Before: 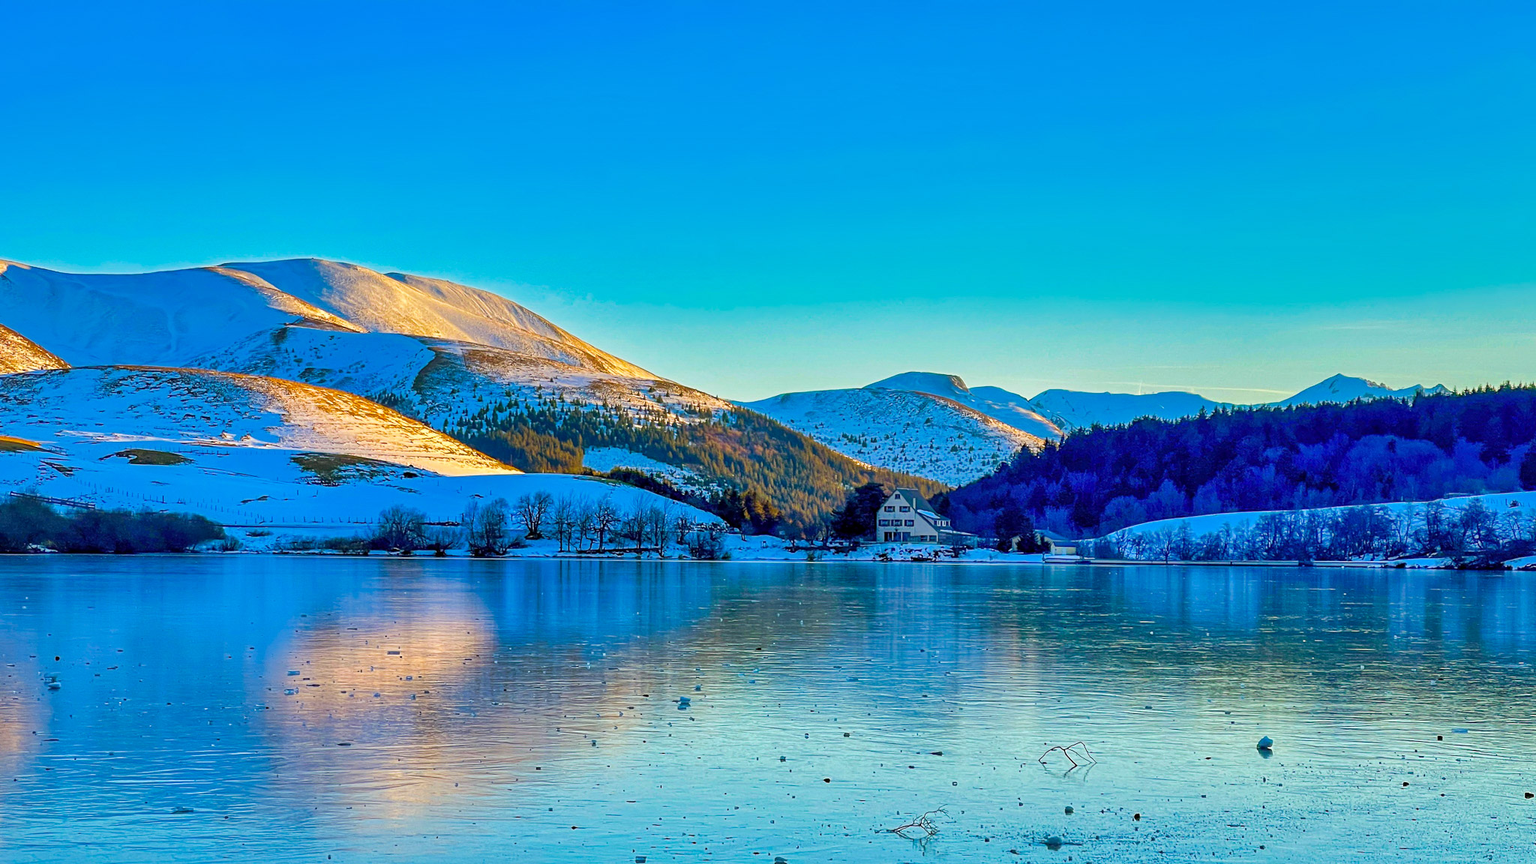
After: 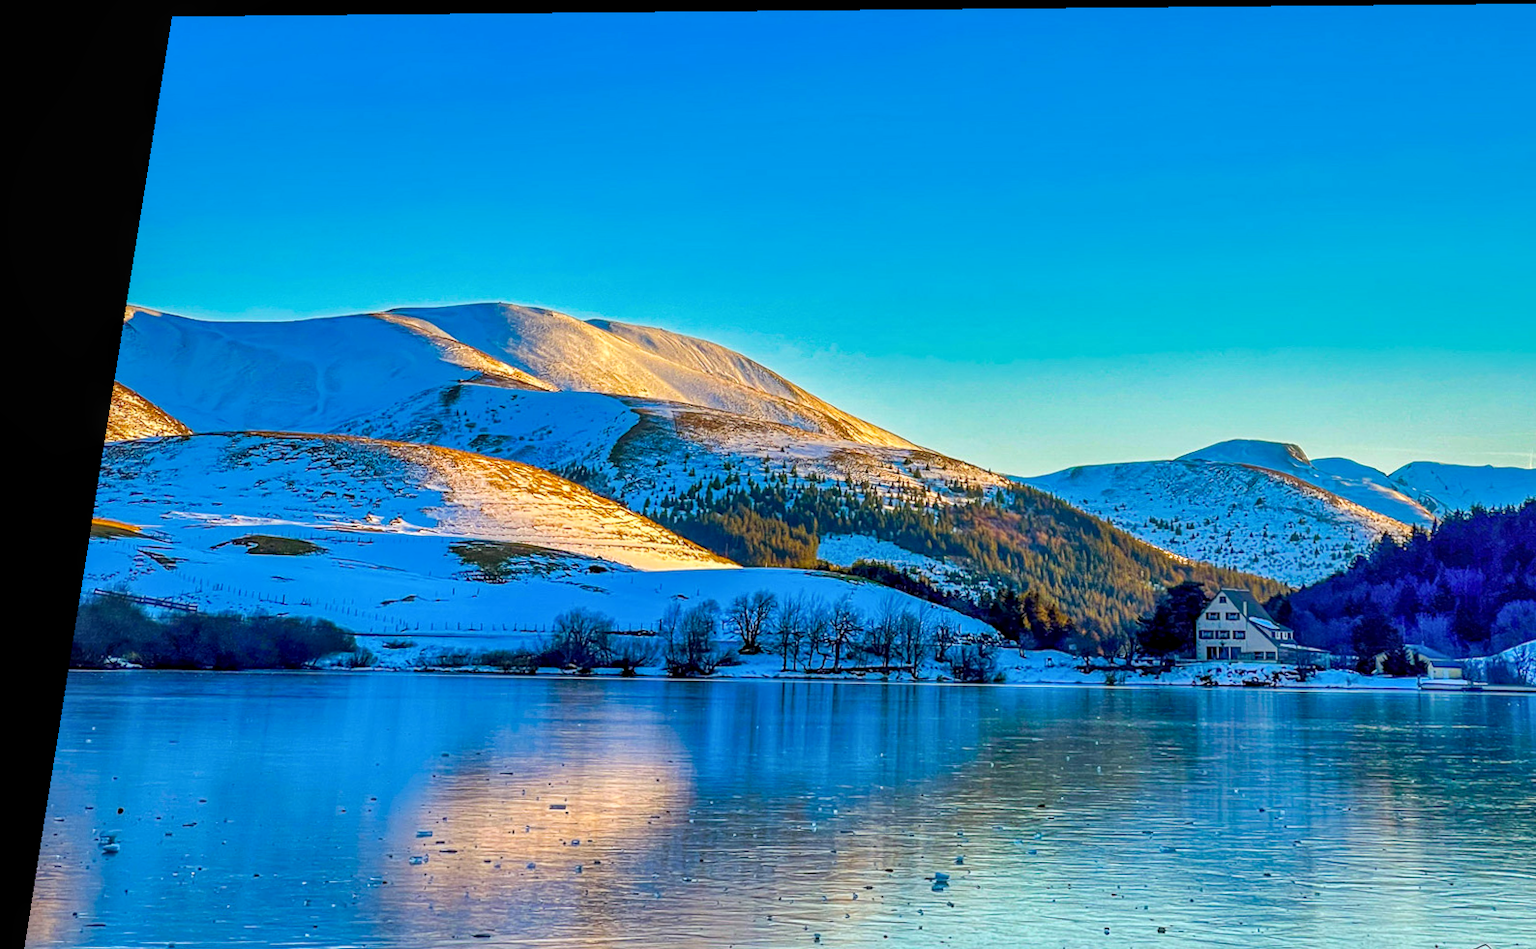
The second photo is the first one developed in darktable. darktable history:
crop: right 28.885%, bottom 16.626%
tone equalizer: on, module defaults
rotate and perspective: rotation 0.128°, lens shift (vertical) -0.181, lens shift (horizontal) -0.044, shear 0.001, automatic cropping off
local contrast: on, module defaults
